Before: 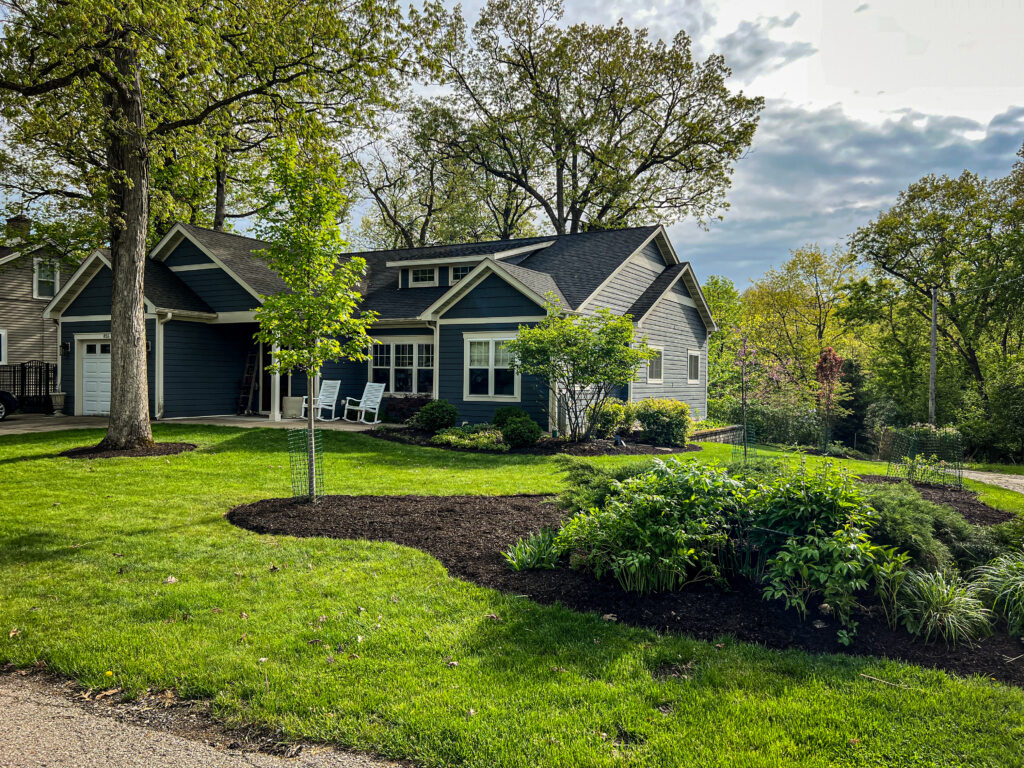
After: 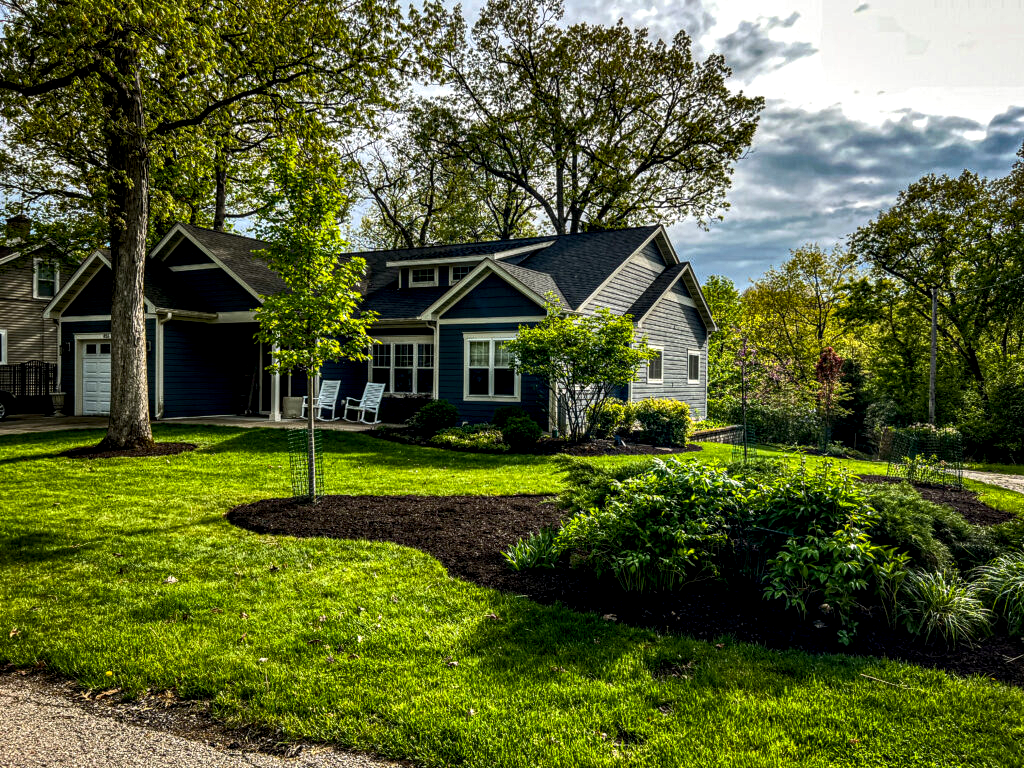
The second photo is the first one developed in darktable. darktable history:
color balance rgb: linear chroma grading › global chroma 15.027%, perceptual saturation grading › global saturation 14.315%, perceptual saturation grading › highlights -25.226%, perceptual saturation grading › shadows 29.288%, perceptual brilliance grading › highlights 4.239%, perceptual brilliance grading › mid-tones -18.827%, perceptual brilliance grading › shadows -41.415%, global vibrance 20%
local contrast: detail 150%
